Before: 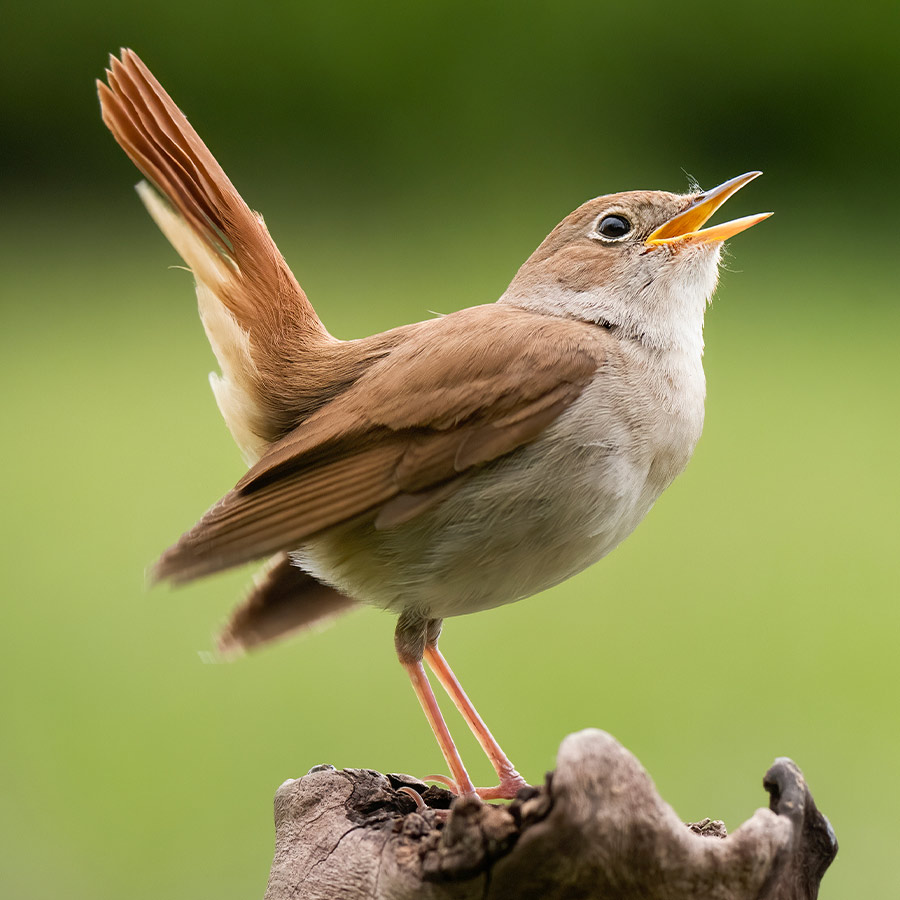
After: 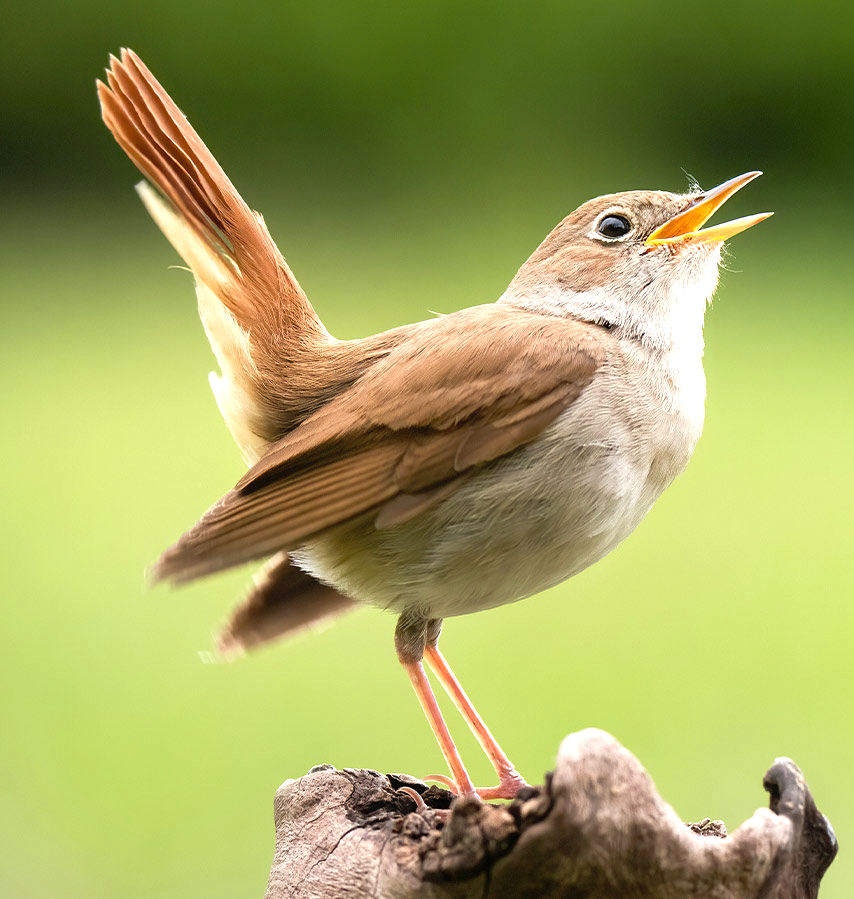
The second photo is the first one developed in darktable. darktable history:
crop and rotate: right 5.108%
exposure: black level correction 0, exposure 0.695 EV, compensate highlight preservation false
